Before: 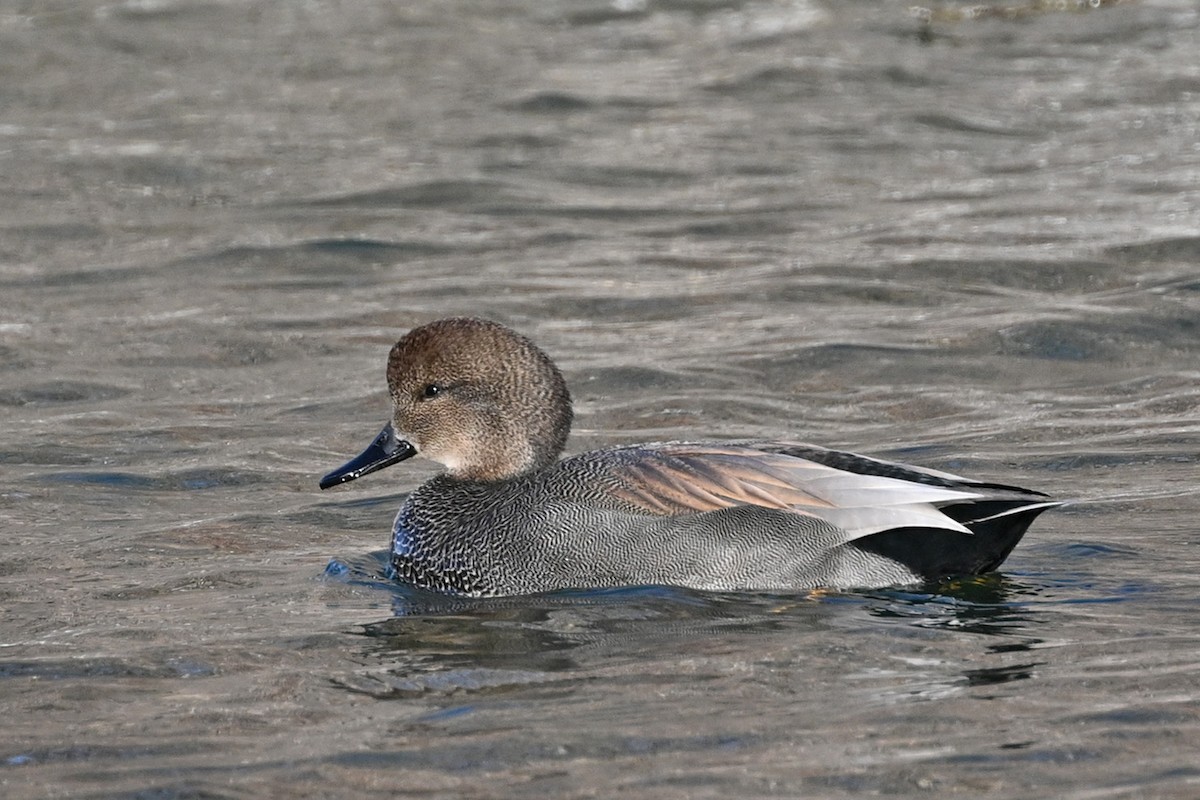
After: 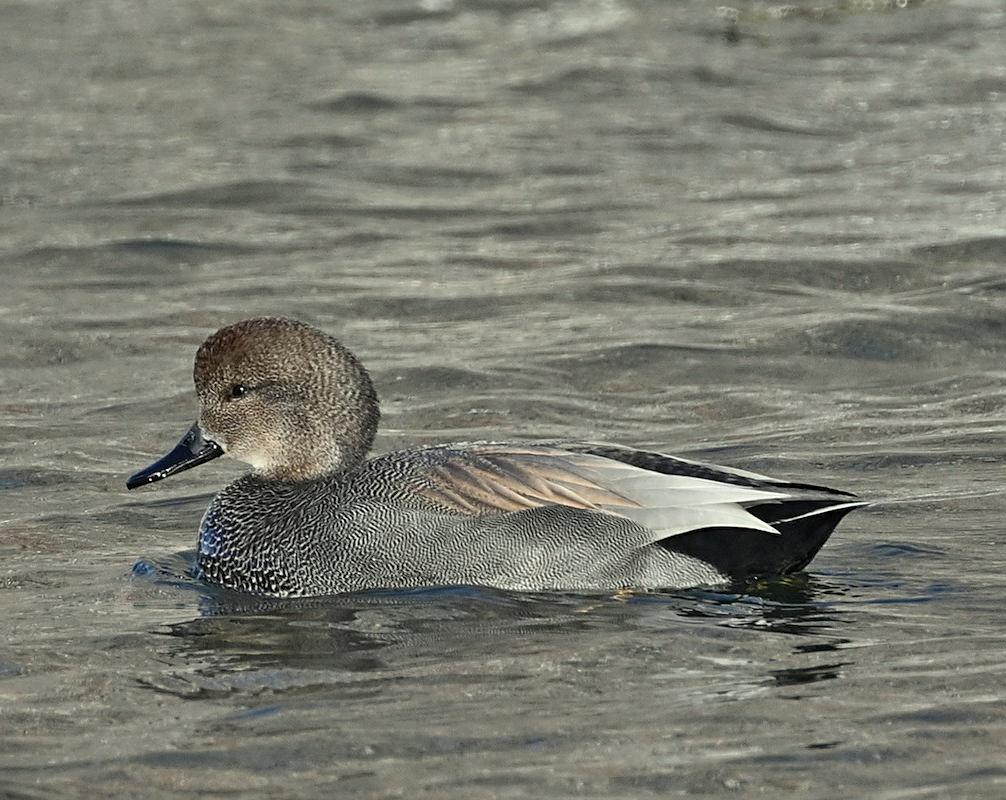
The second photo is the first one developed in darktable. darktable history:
sharpen: radius 1.864, amount 0.398, threshold 1.271
crop: left 16.145%
color zones: curves: ch0 [(0, 0.5) (0.125, 0.4) (0.25, 0.5) (0.375, 0.4) (0.5, 0.4) (0.625, 0.35) (0.75, 0.35) (0.875, 0.5)]; ch1 [(0, 0.35) (0.125, 0.45) (0.25, 0.35) (0.375, 0.35) (0.5, 0.35) (0.625, 0.35) (0.75, 0.45) (0.875, 0.35)]; ch2 [(0, 0.6) (0.125, 0.5) (0.25, 0.5) (0.375, 0.6) (0.5, 0.6) (0.625, 0.5) (0.75, 0.5) (0.875, 0.5)]
color correction: highlights a* -5.94, highlights b* 11.19
